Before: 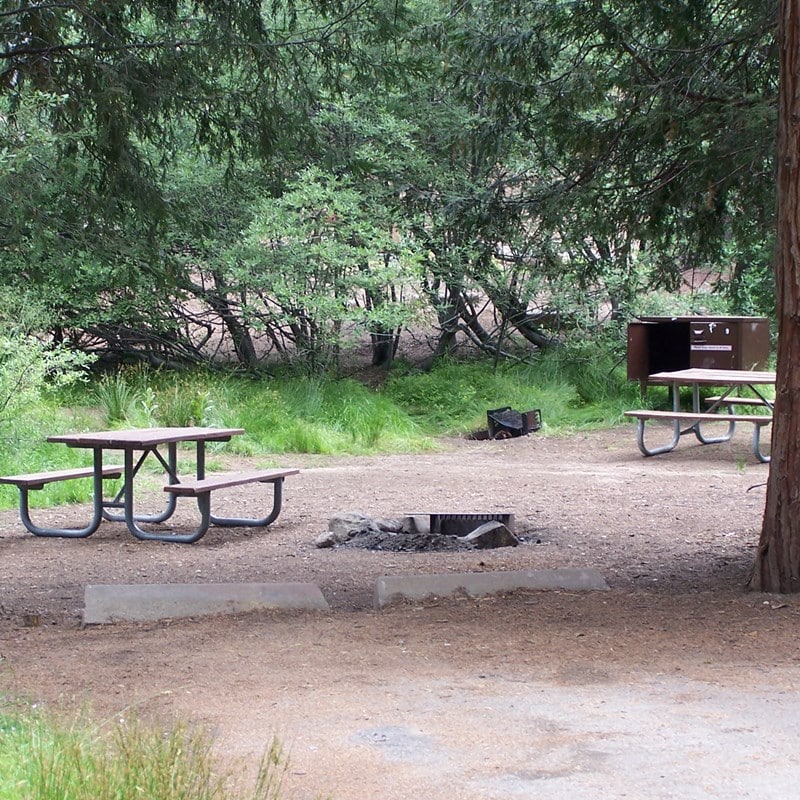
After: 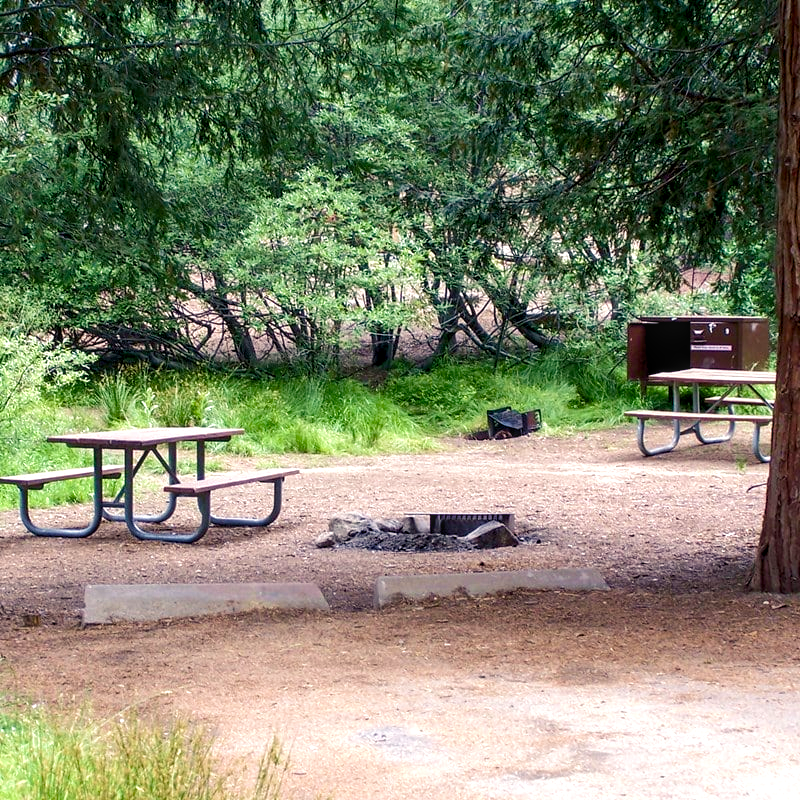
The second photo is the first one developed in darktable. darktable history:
local contrast: on, module defaults
color balance rgb: shadows lift › chroma 1%, shadows lift › hue 240.84°, highlights gain › chroma 2%, highlights gain › hue 73.2°, global offset › luminance -0.5%, perceptual saturation grading › global saturation 20%, perceptual saturation grading › highlights -25%, perceptual saturation grading › shadows 50%, global vibrance 15%
tone equalizer: -8 EV -0.417 EV, -7 EV -0.389 EV, -6 EV -0.333 EV, -5 EV -0.222 EV, -3 EV 0.222 EV, -2 EV 0.333 EV, -1 EV 0.389 EV, +0 EV 0.417 EV, edges refinement/feathering 500, mask exposure compensation -1.57 EV, preserve details no
velvia: on, module defaults
